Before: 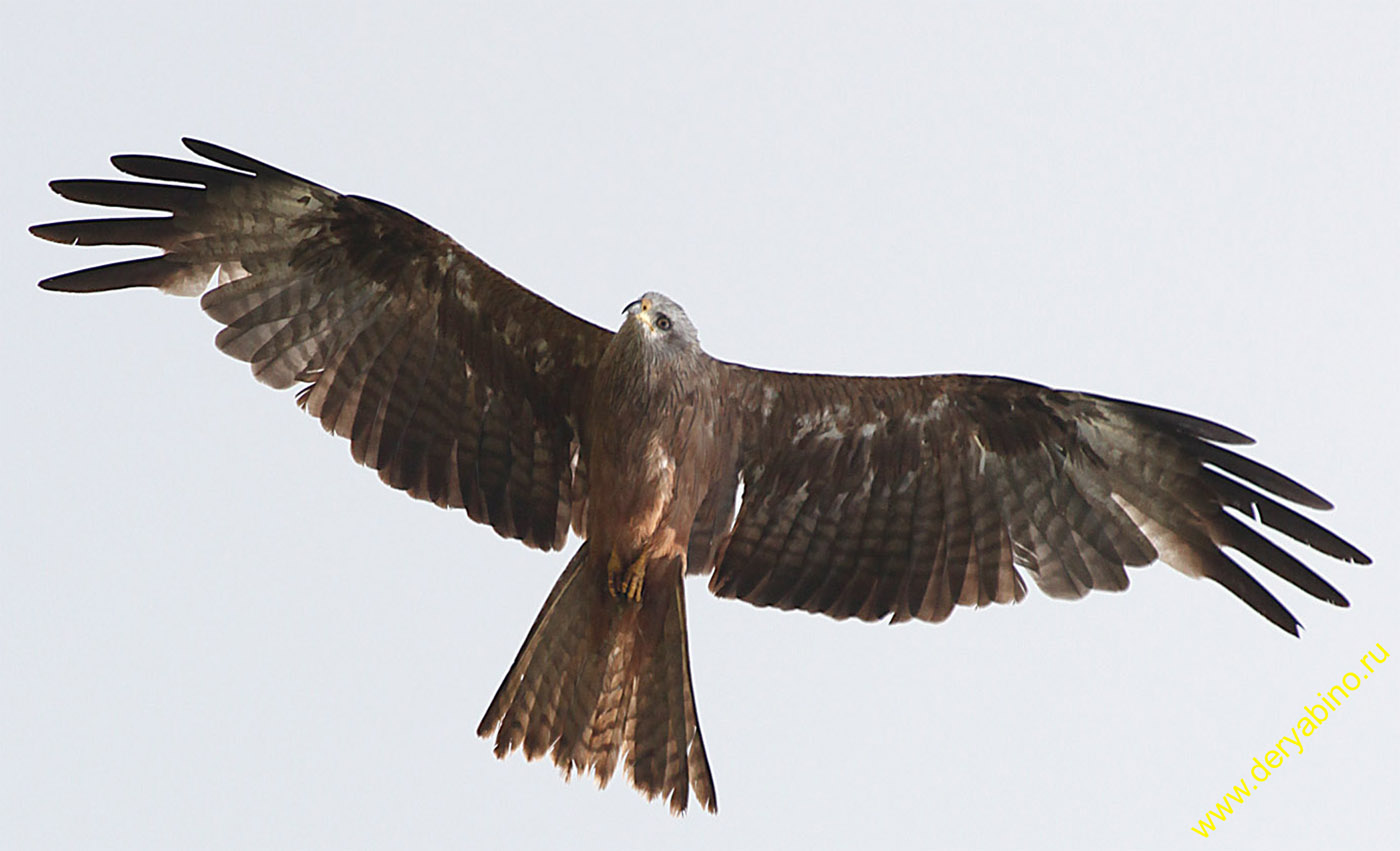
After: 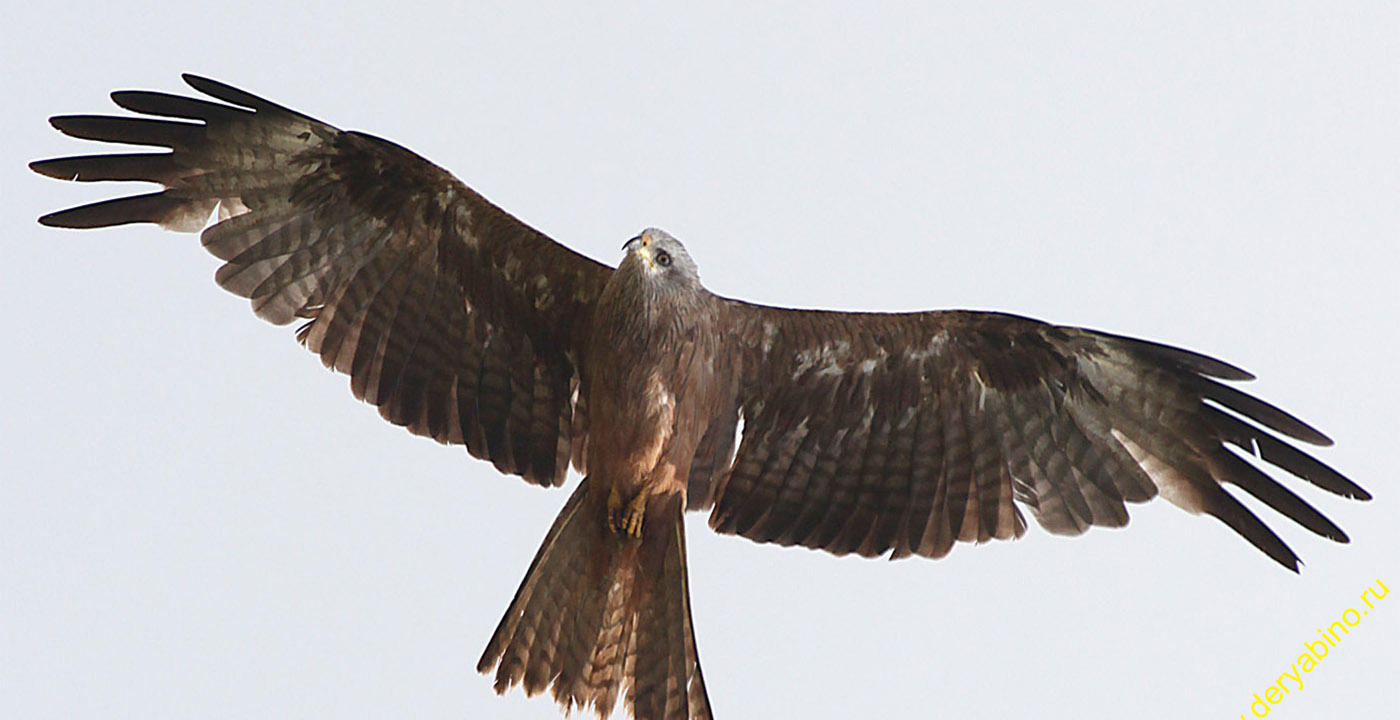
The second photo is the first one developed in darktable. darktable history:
crop: top 7.57%, bottom 7.727%
